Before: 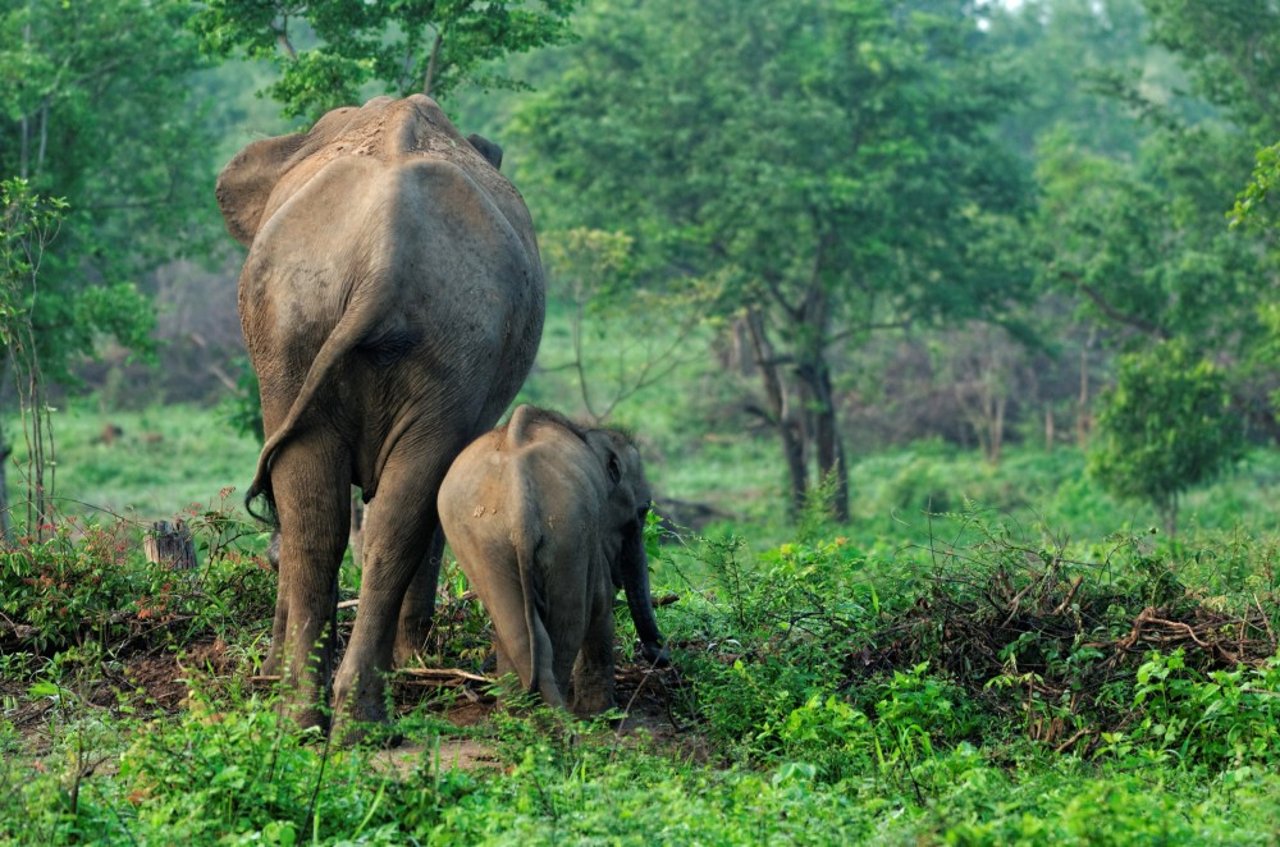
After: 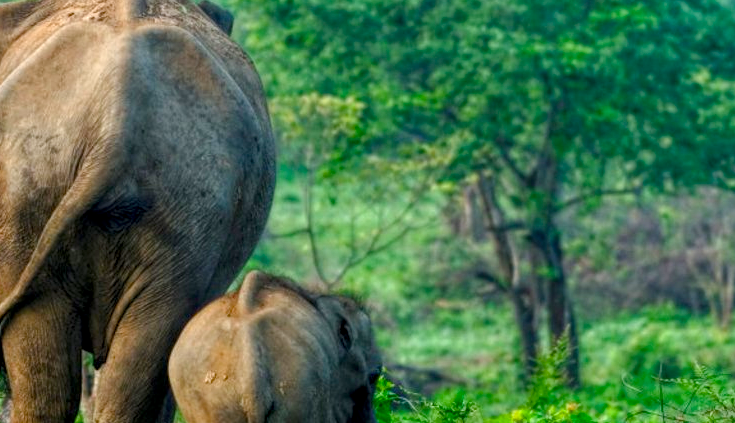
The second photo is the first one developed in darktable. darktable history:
local contrast: highlights 92%, shadows 88%, detail 160%, midtone range 0.2
crop: left 21.078%, top 15.825%, right 21.454%, bottom 34.166%
color balance rgb: linear chroma grading › global chroma 15.504%, perceptual saturation grading › global saturation 26.692%, perceptual saturation grading › highlights -28.463%, perceptual saturation grading › mid-tones 15.456%, perceptual saturation grading › shadows 32.833%
